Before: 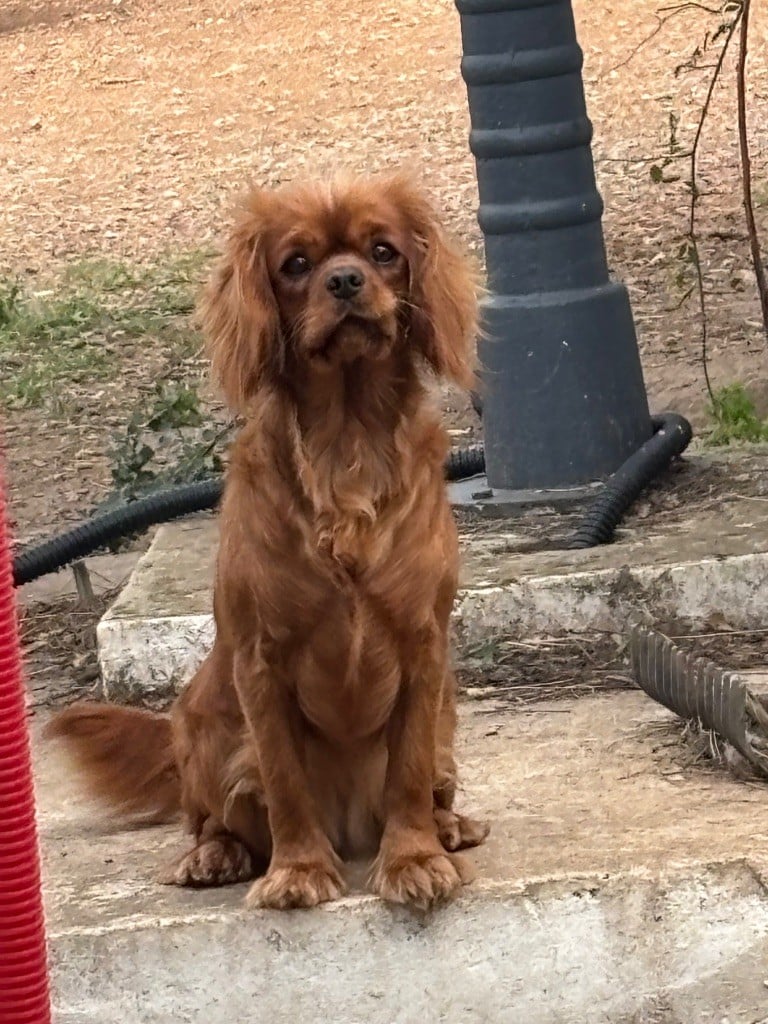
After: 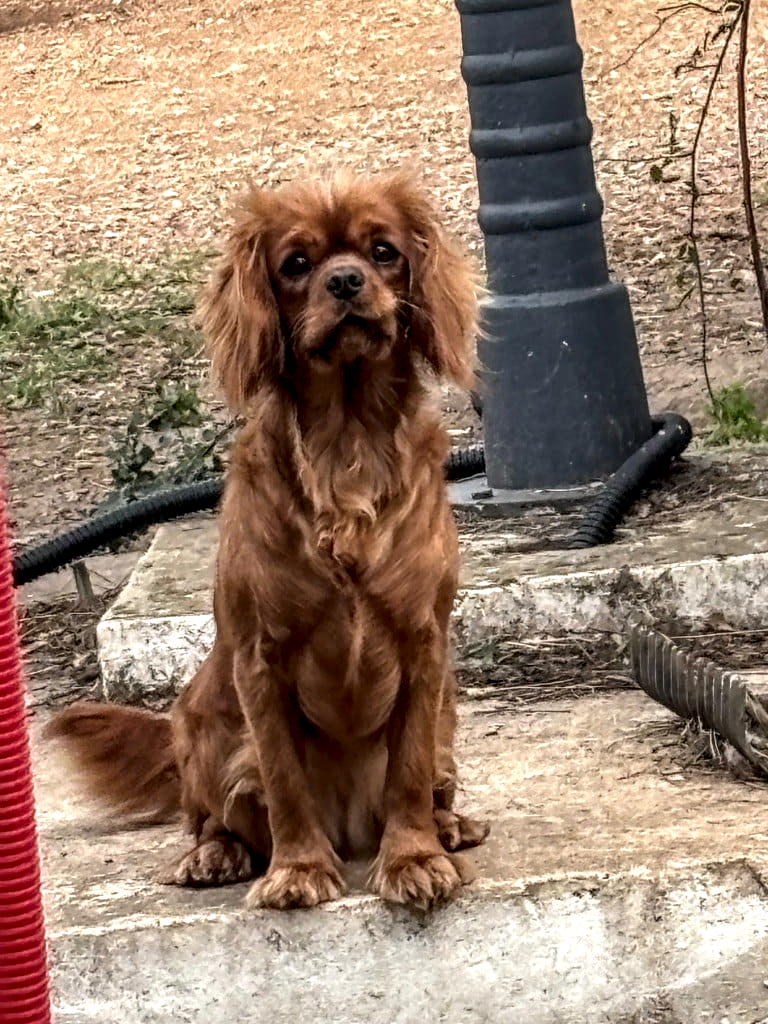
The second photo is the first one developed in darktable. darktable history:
local contrast: highlights 6%, shadows 4%, detail 182%
